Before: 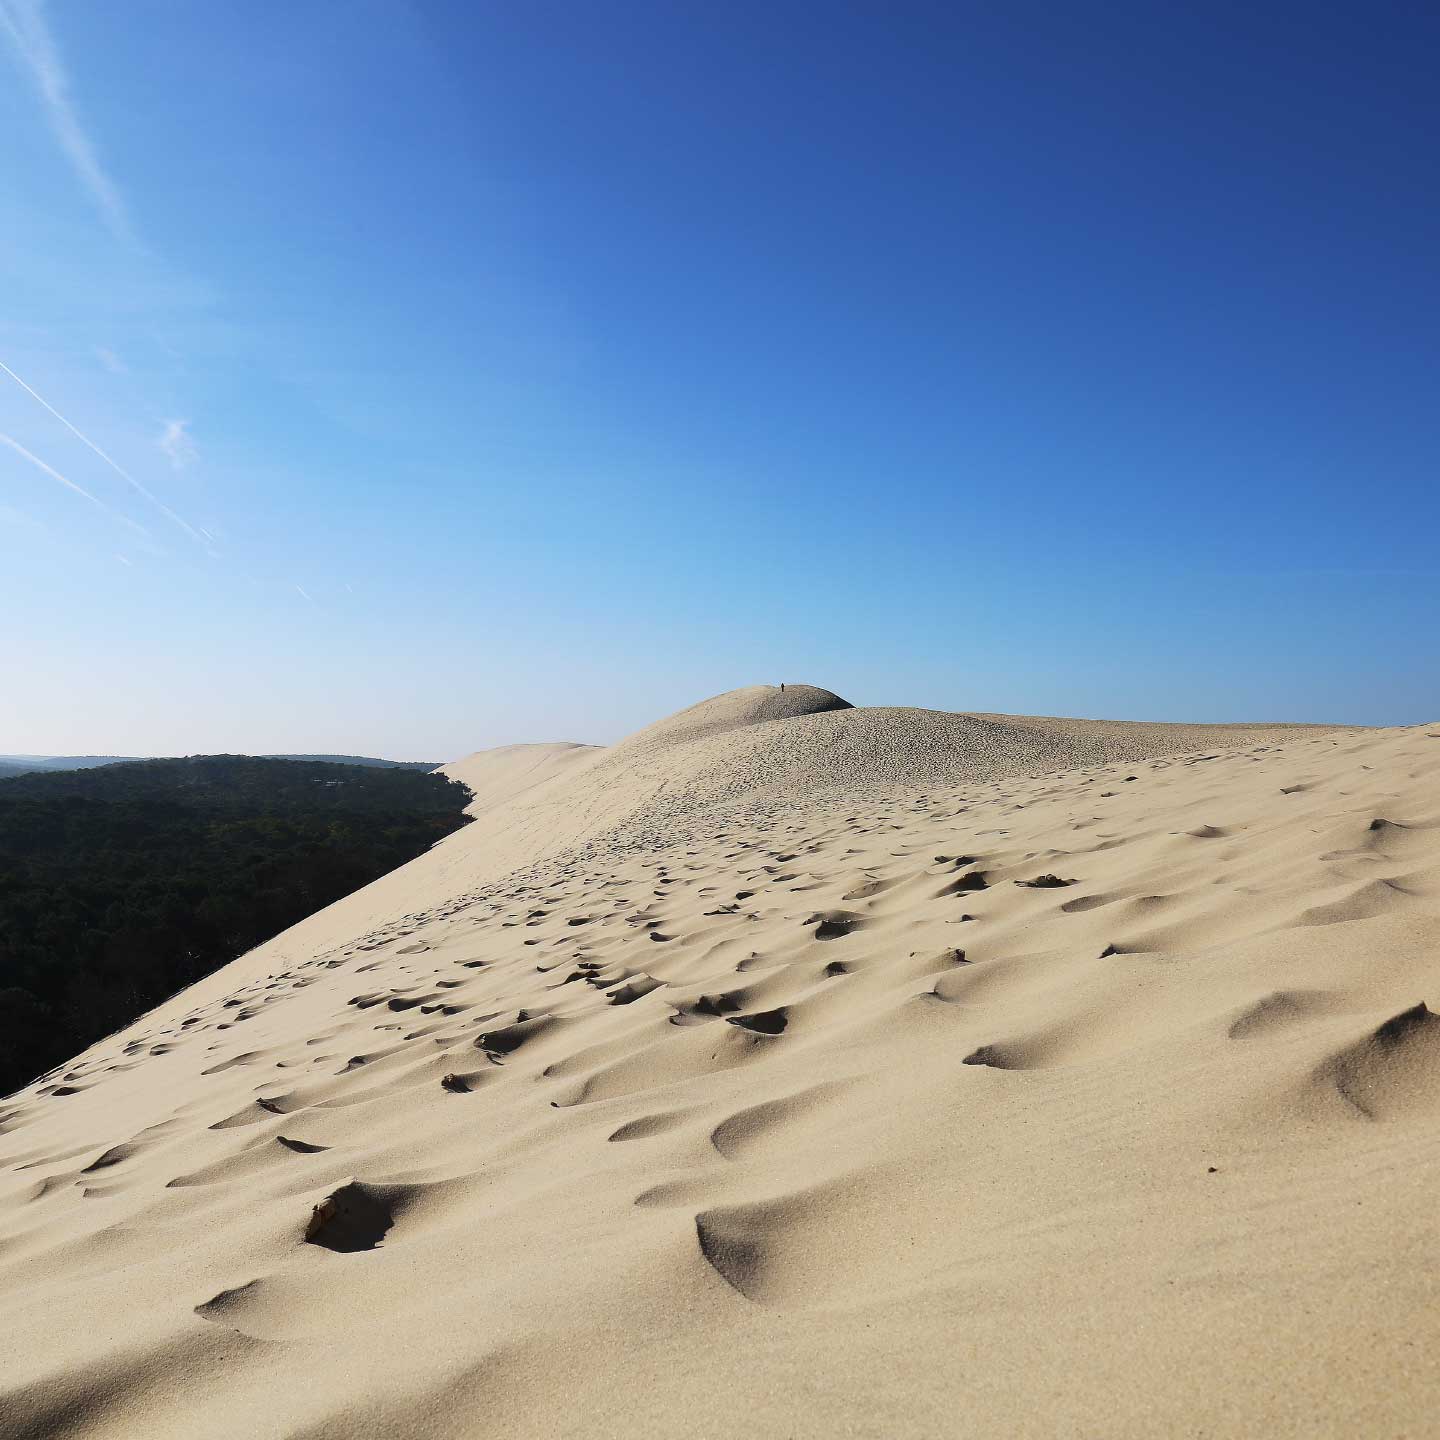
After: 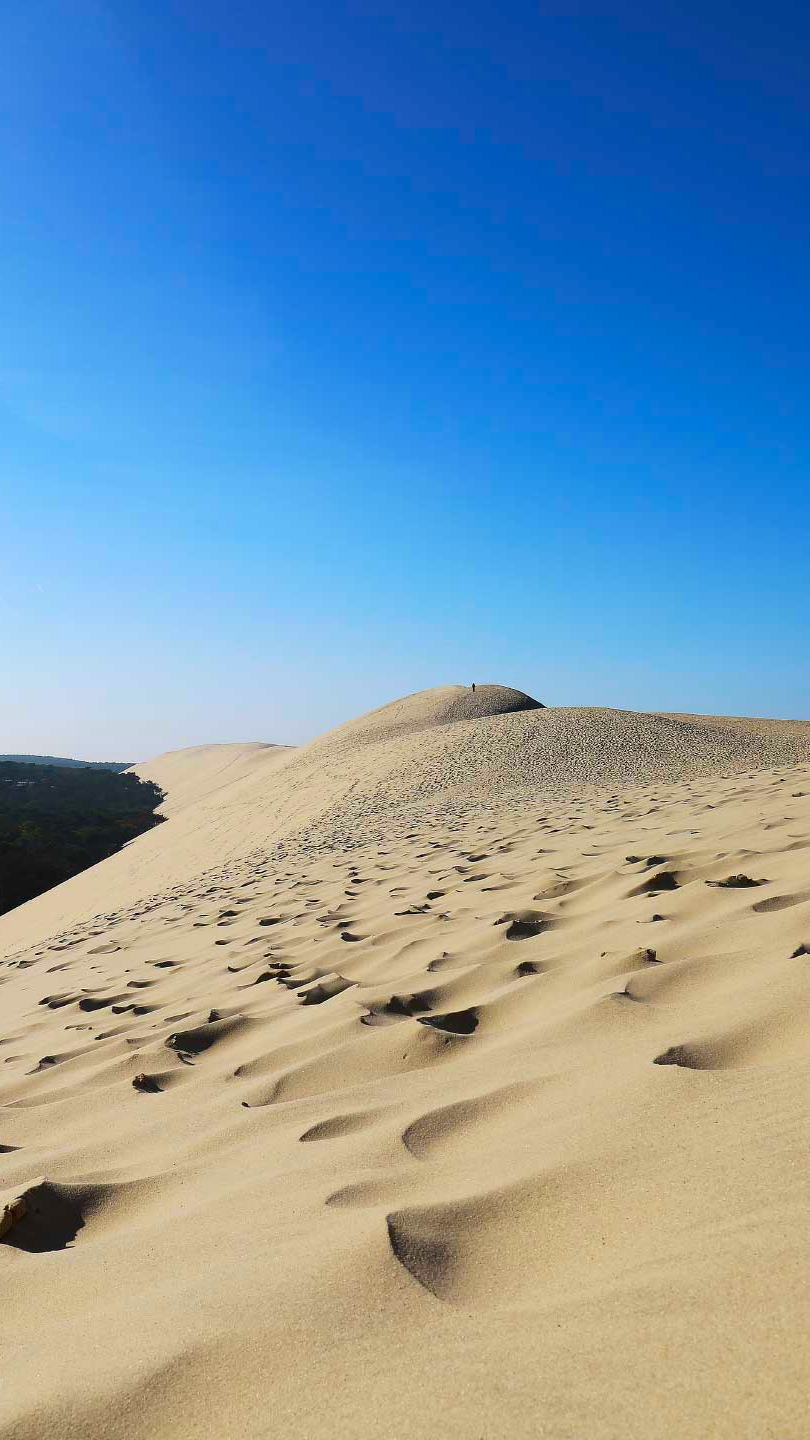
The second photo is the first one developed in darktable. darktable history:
color balance rgb: perceptual saturation grading › global saturation 25%, global vibrance 20%
crop: left 21.496%, right 22.254%
